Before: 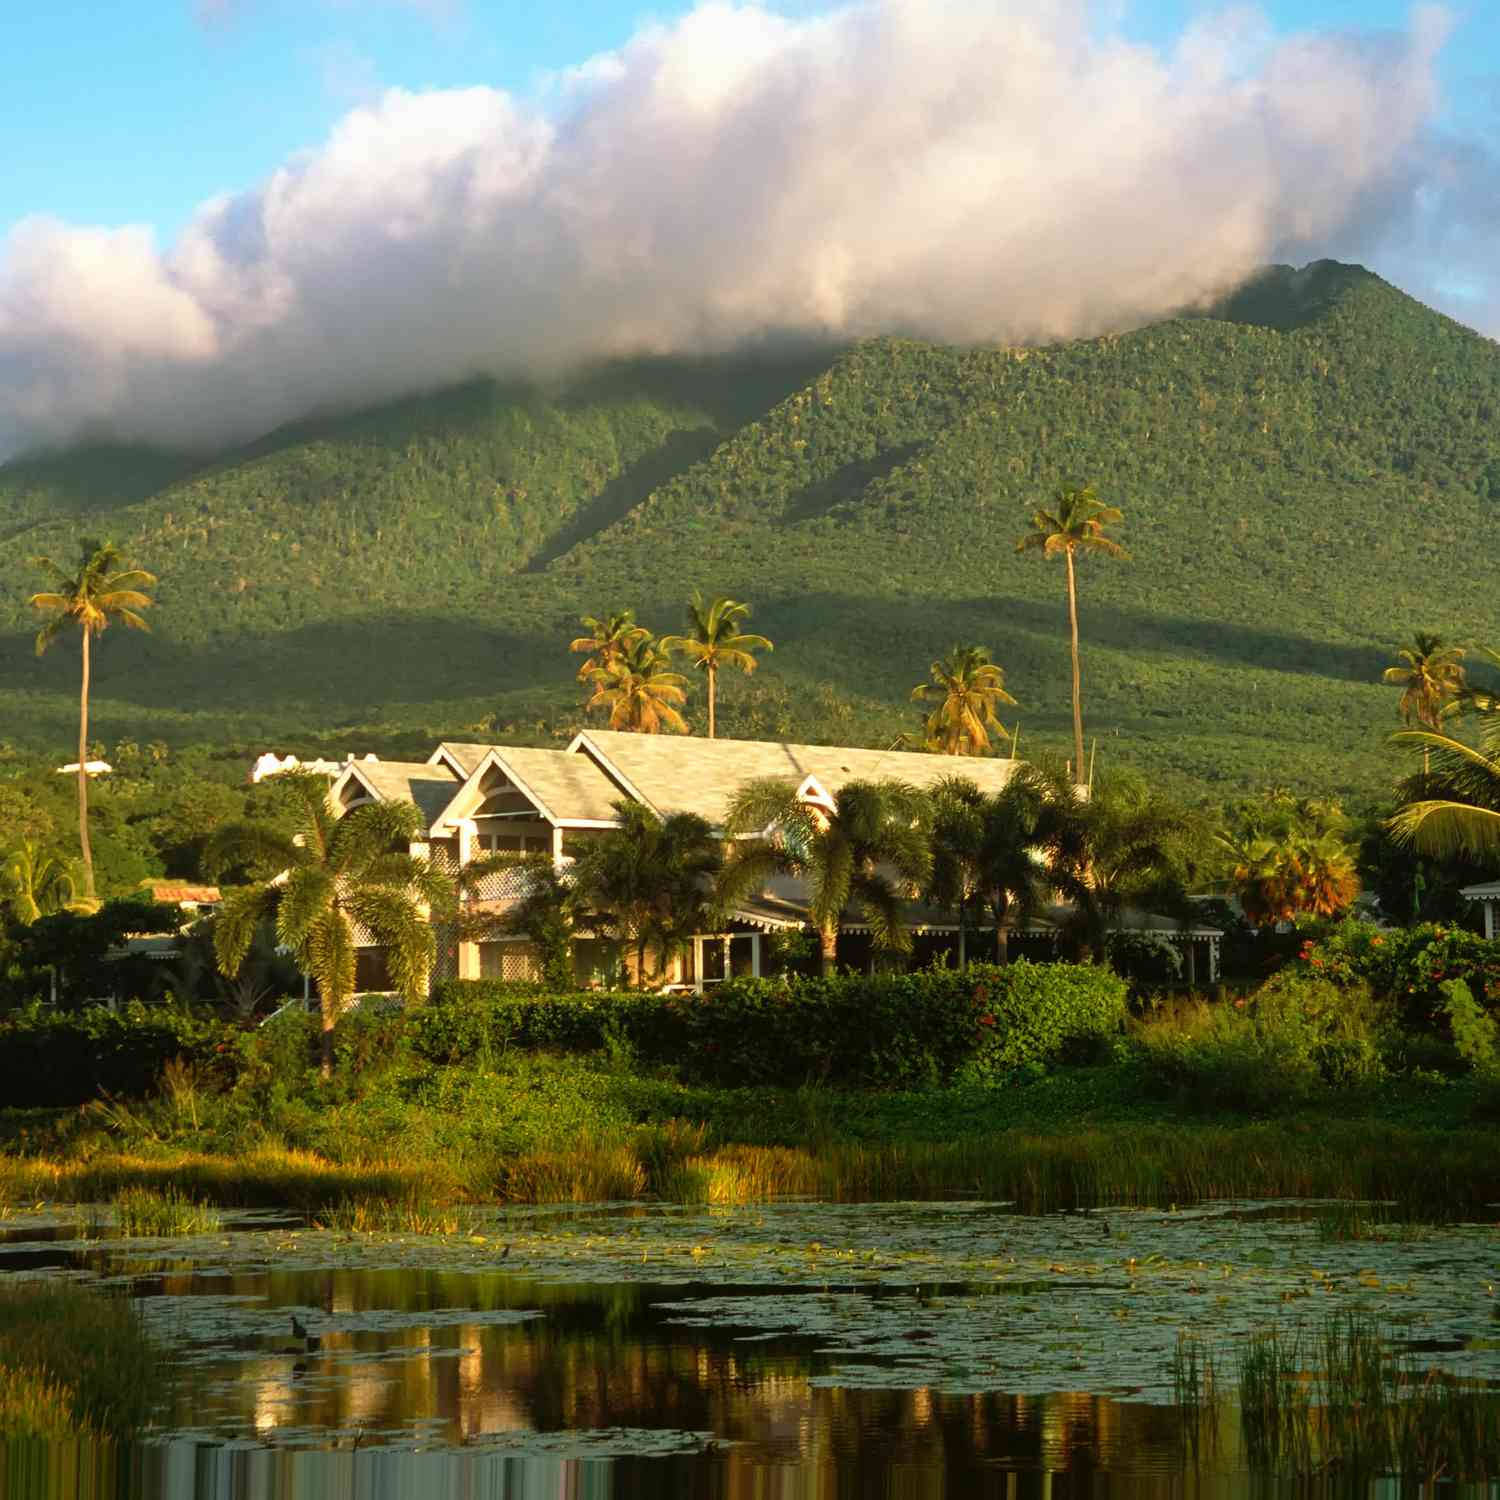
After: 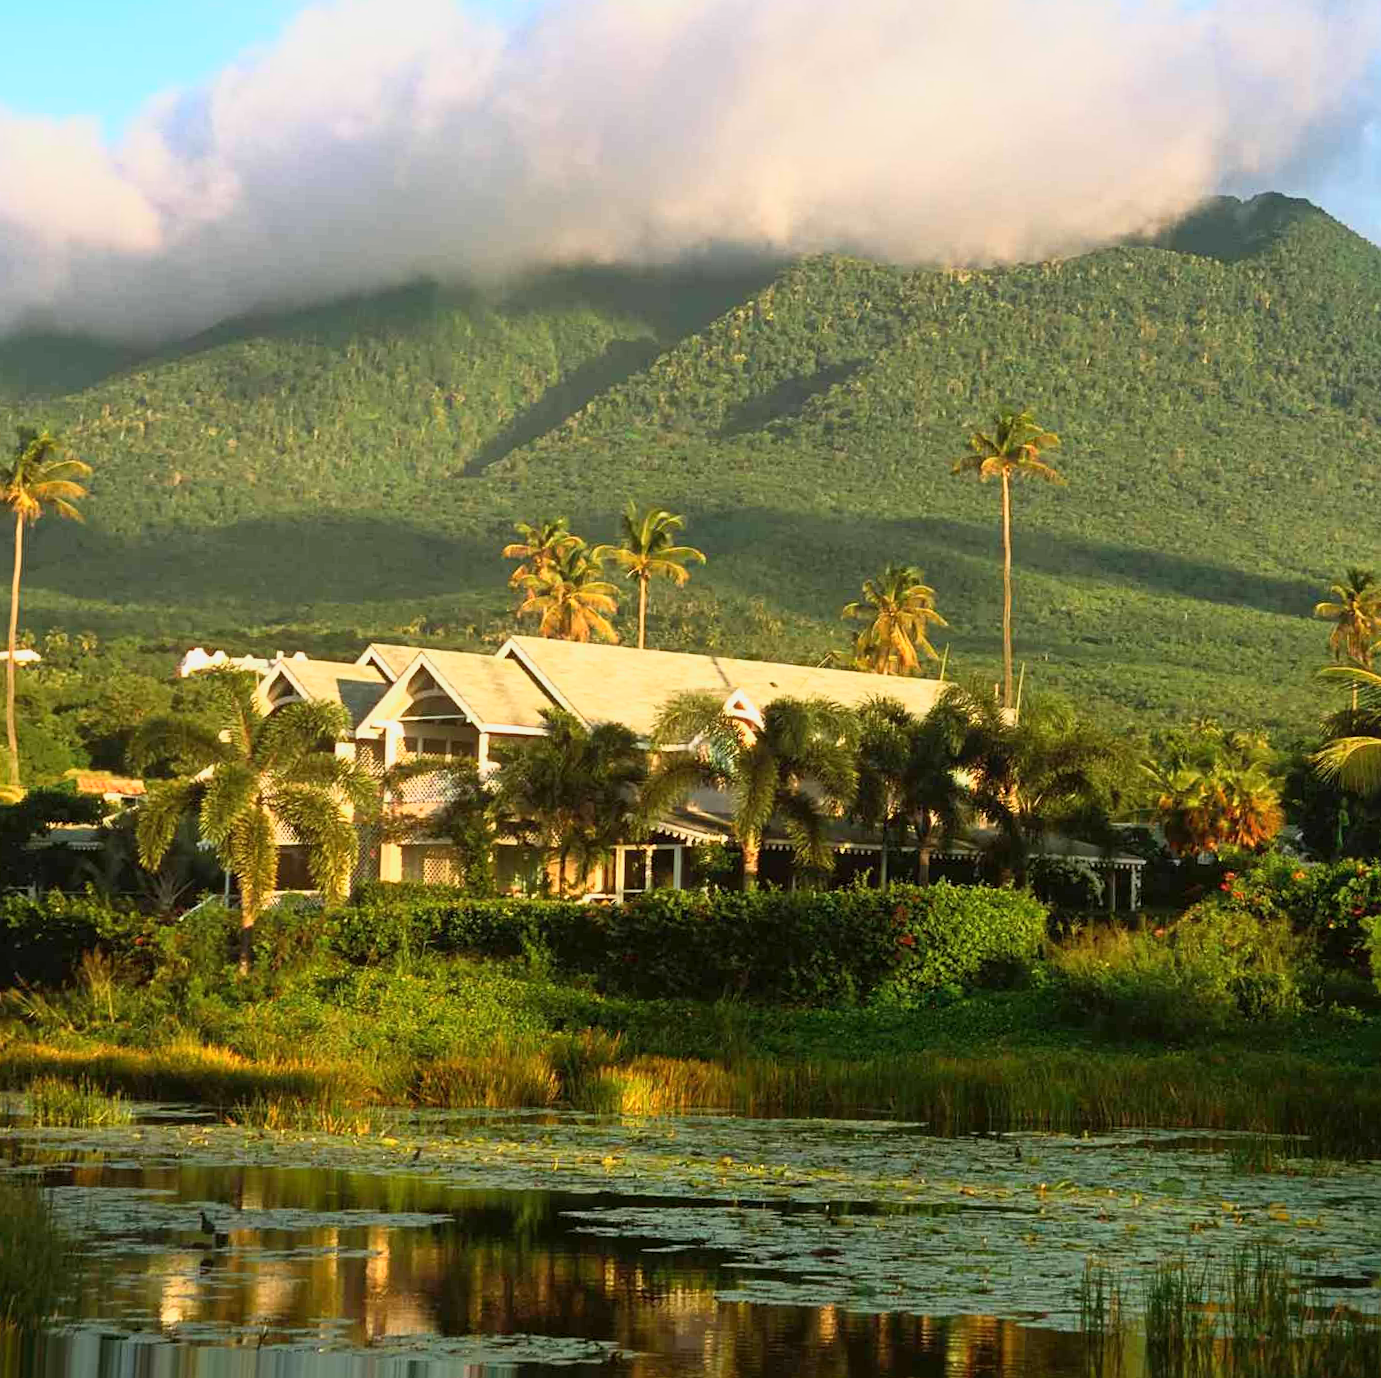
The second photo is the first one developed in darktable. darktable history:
base curve: curves: ch0 [(0, 0) (0.088, 0.125) (0.176, 0.251) (0.354, 0.501) (0.613, 0.749) (1, 0.877)]
sharpen: amount 0.202
crop and rotate: angle -2.04°, left 3.157%, top 4.325%, right 1.494%, bottom 0.526%
